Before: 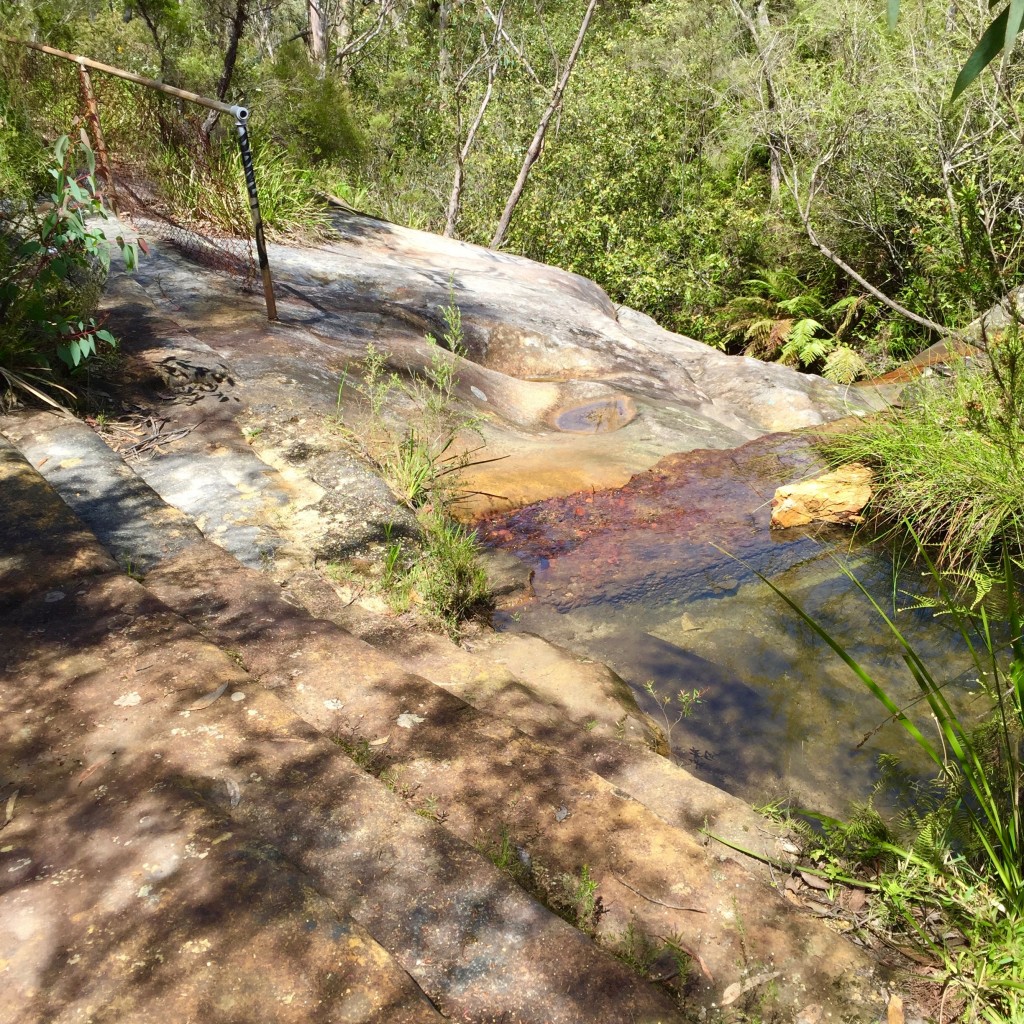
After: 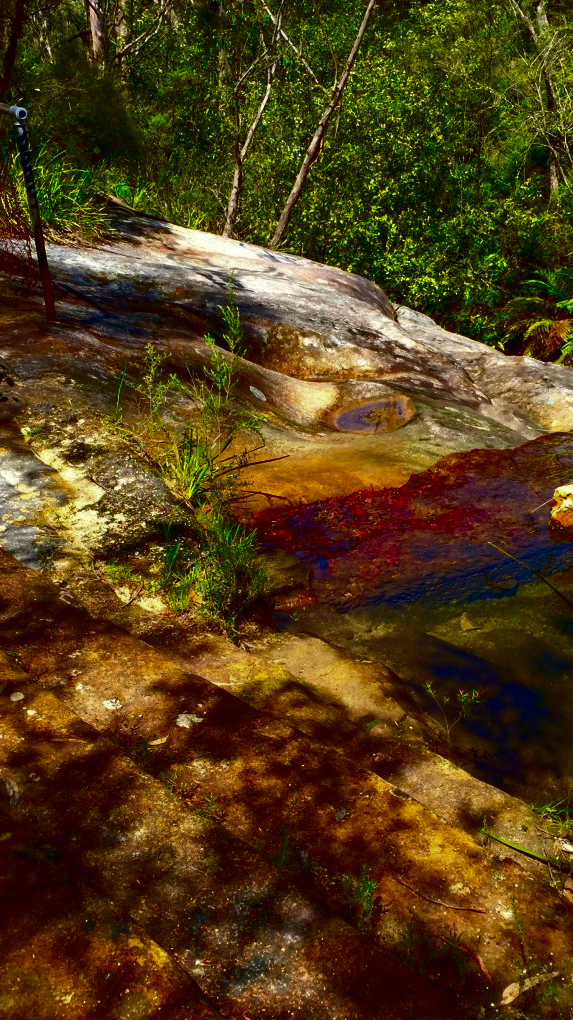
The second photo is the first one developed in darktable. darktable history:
crop: left 21.674%, right 22.086%
contrast brightness saturation: brightness -1, saturation 1
